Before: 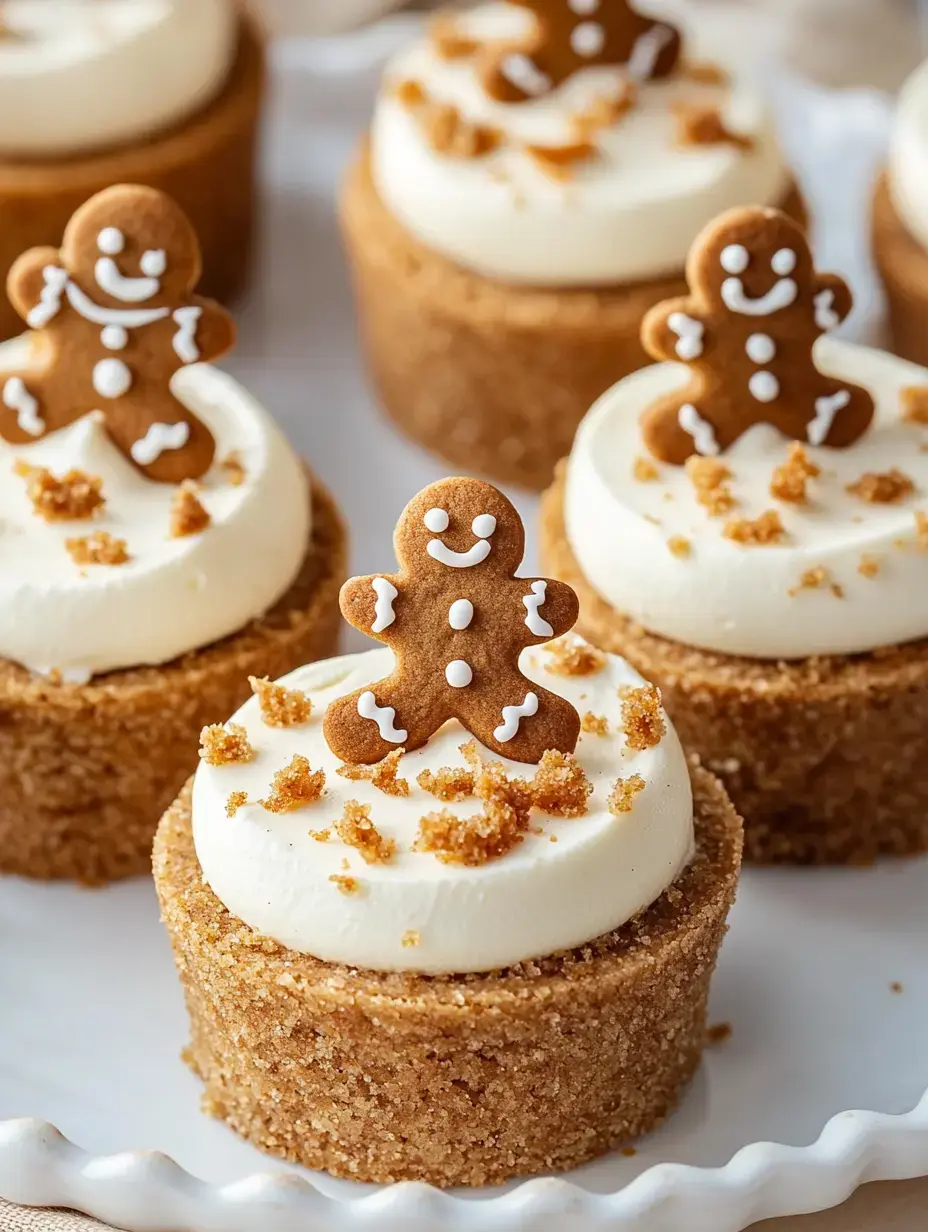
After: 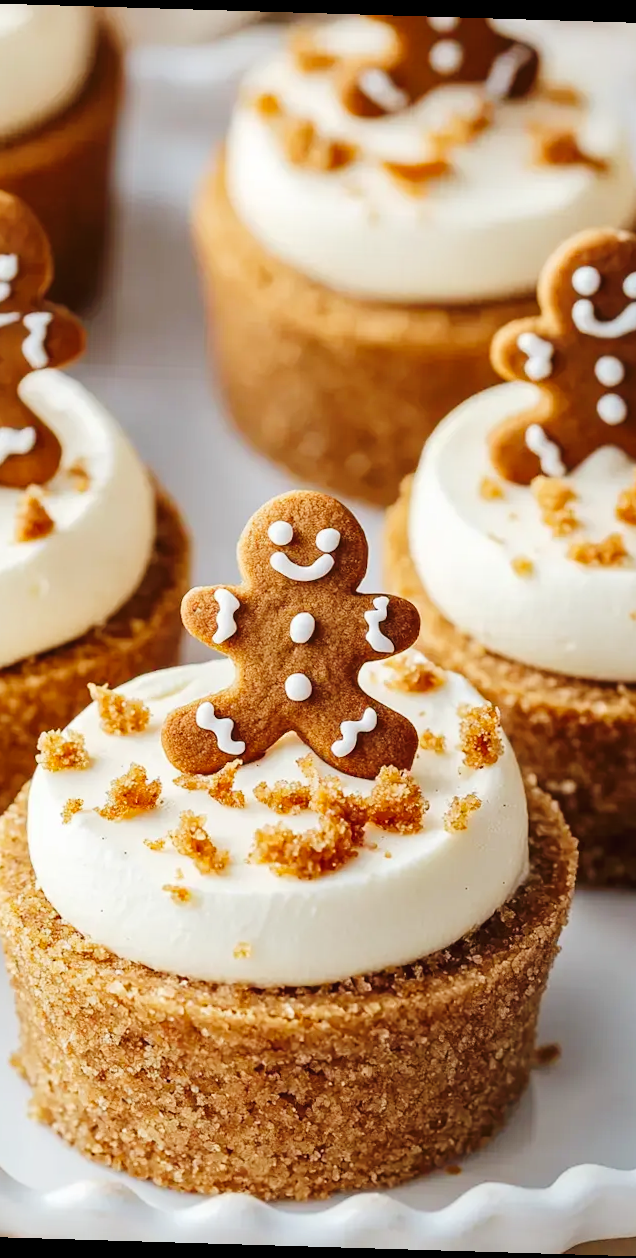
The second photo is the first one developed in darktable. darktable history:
tone curve: curves: ch0 [(0, 0) (0.003, 0.018) (0.011, 0.019) (0.025, 0.024) (0.044, 0.037) (0.069, 0.053) (0.1, 0.075) (0.136, 0.105) (0.177, 0.136) (0.224, 0.179) (0.277, 0.244) (0.335, 0.319) (0.399, 0.4) (0.468, 0.495) (0.543, 0.58) (0.623, 0.671) (0.709, 0.757) (0.801, 0.838) (0.898, 0.913) (1, 1)], preserve colors none
rotate and perspective: rotation 1.72°, automatic cropping off
crop and rotate: left 18.442%, right 15.508%
